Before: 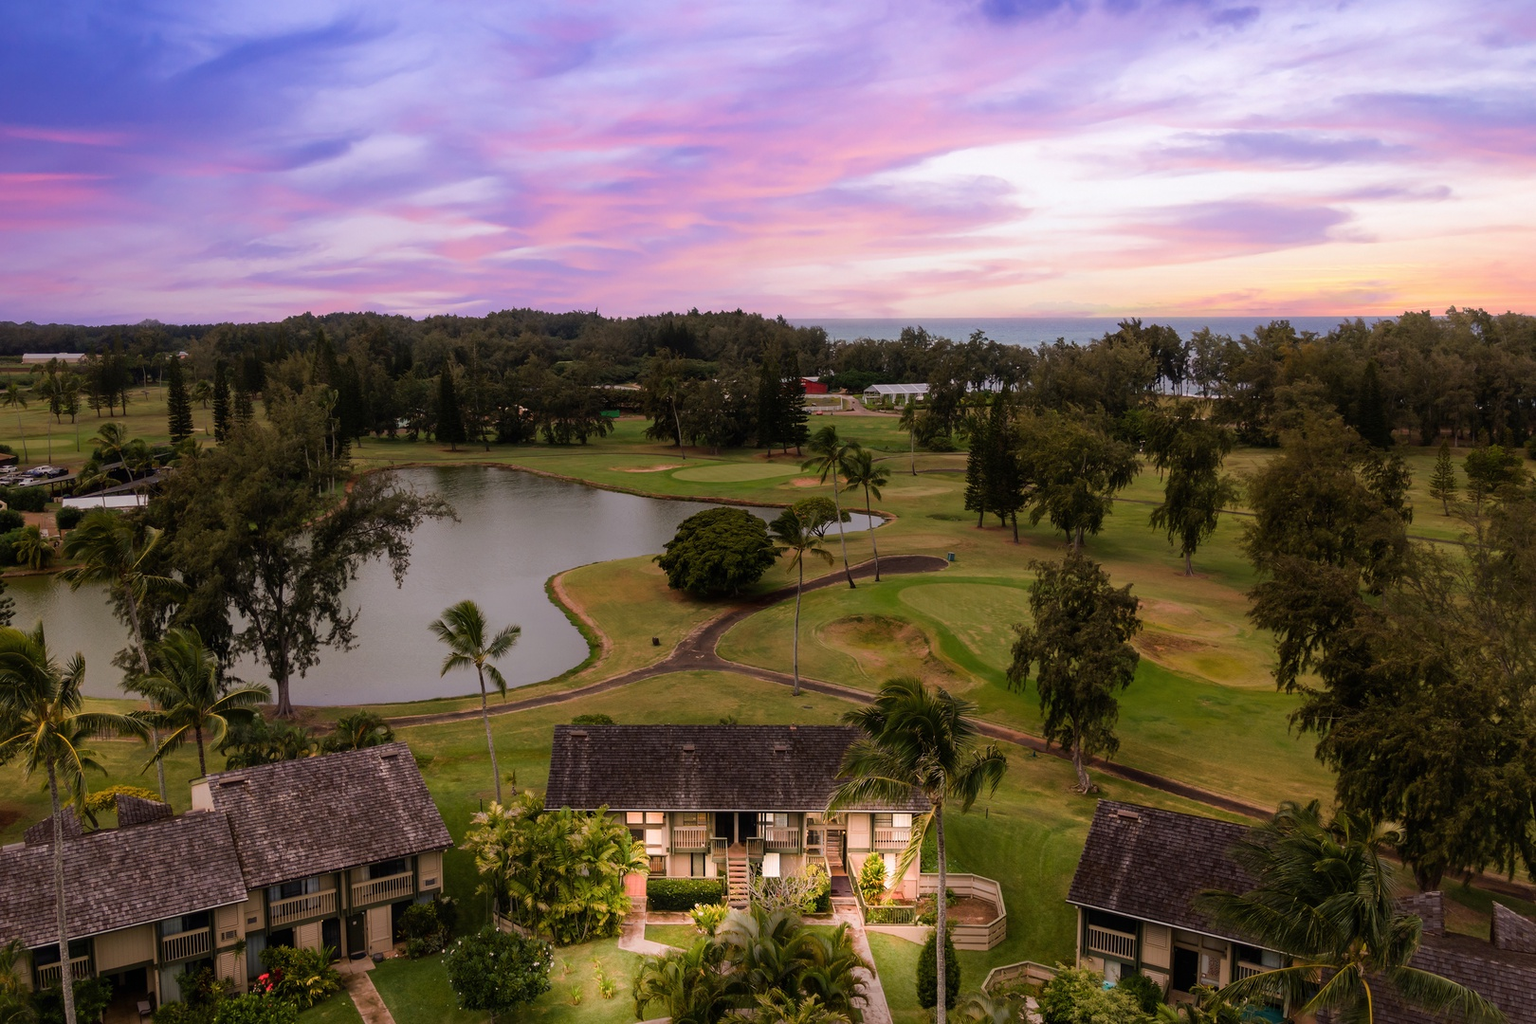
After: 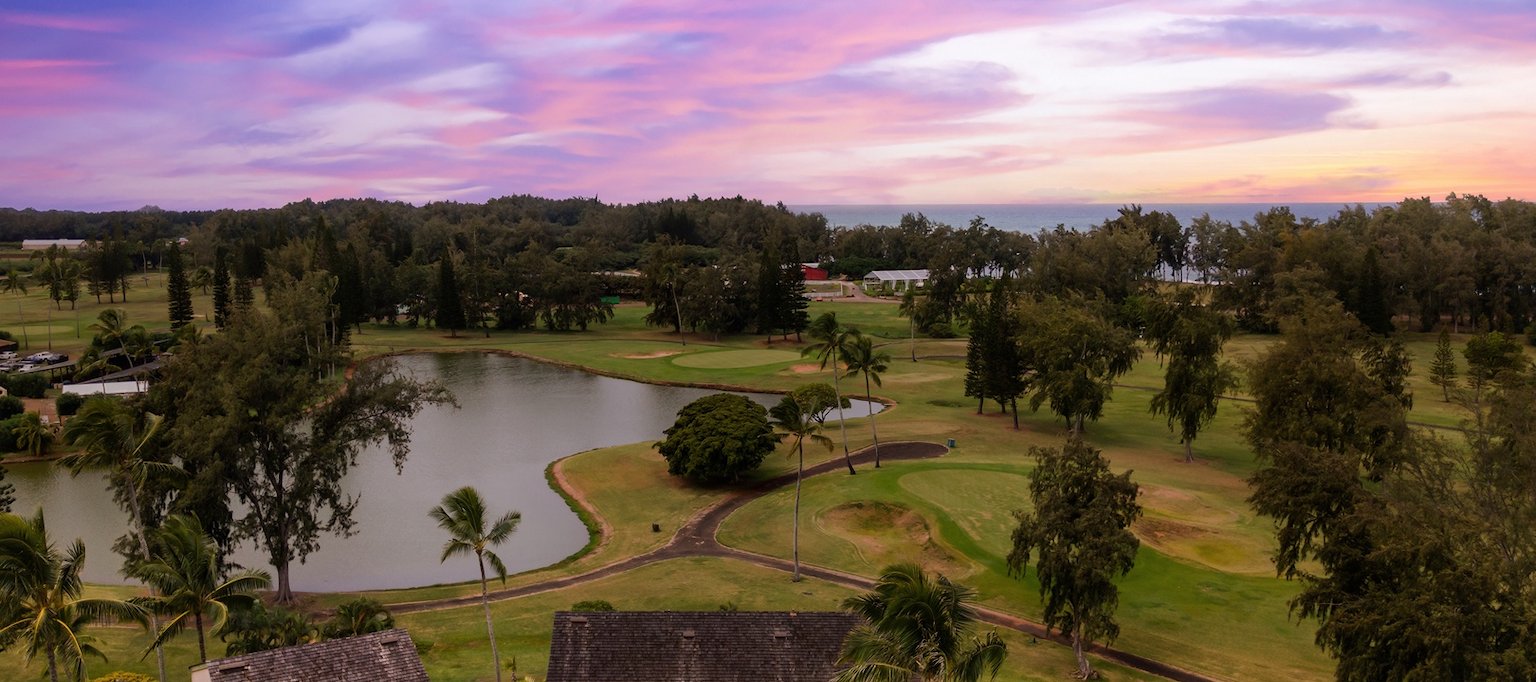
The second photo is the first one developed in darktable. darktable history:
crop: top 11.166%, bottom 22.168%
local contrast: mode bilateral grid, contrast 15, coarseness 36, detail 105%, midtone range 0.2
